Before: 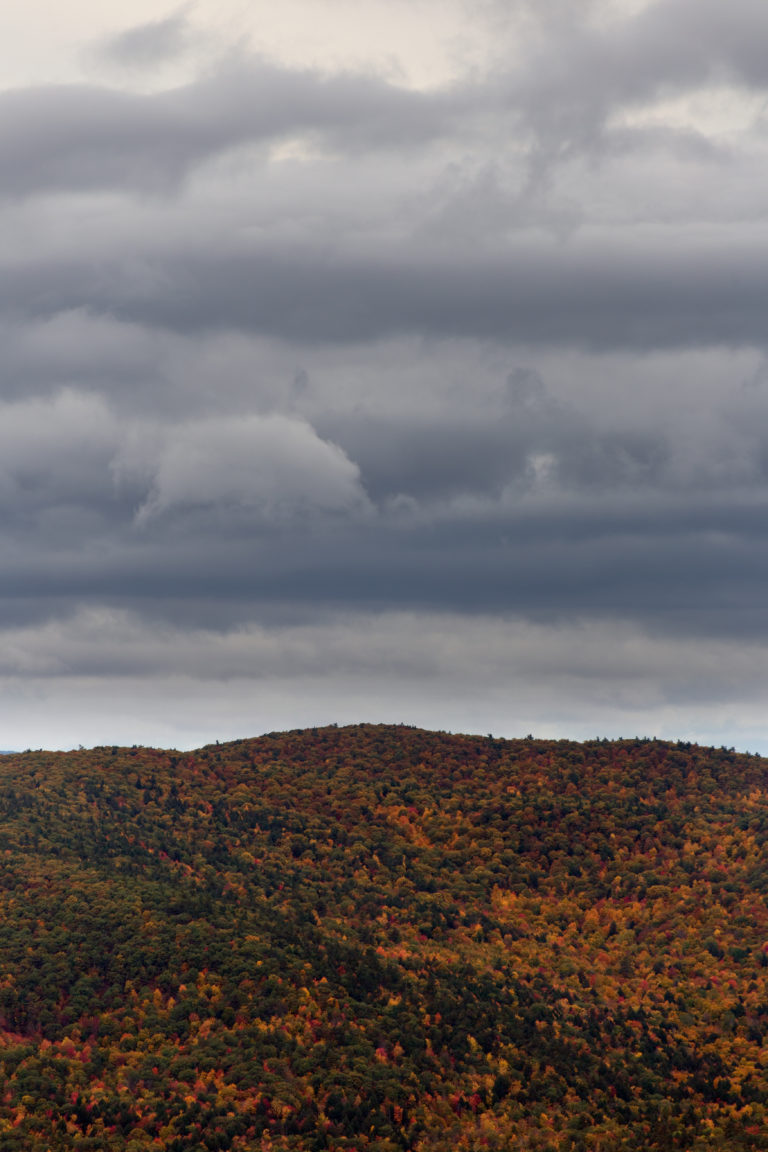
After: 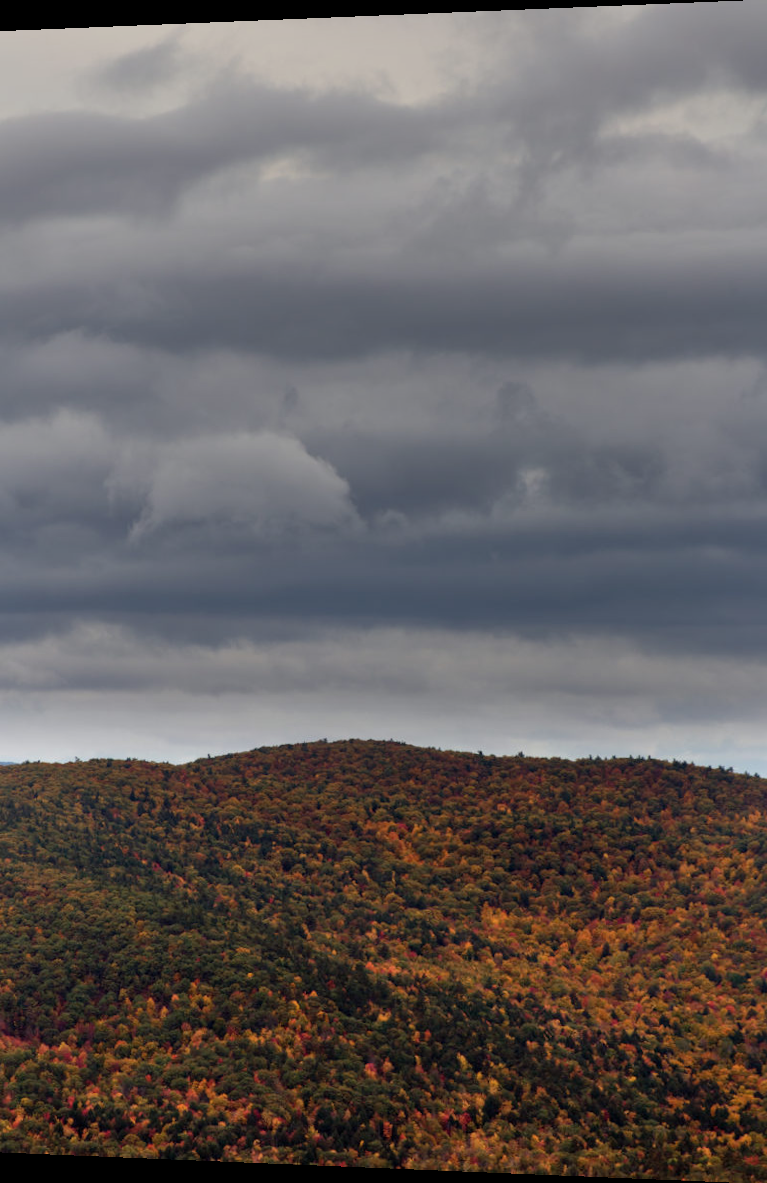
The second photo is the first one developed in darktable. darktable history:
rotate and perspective: lens shift (horizontal) -0.055, automatic cropping off
graduated density: on, module defaults
shadows and highlights: shadows 29.61, highlights -30.47, low approximation 0.01, soften with gaussian
